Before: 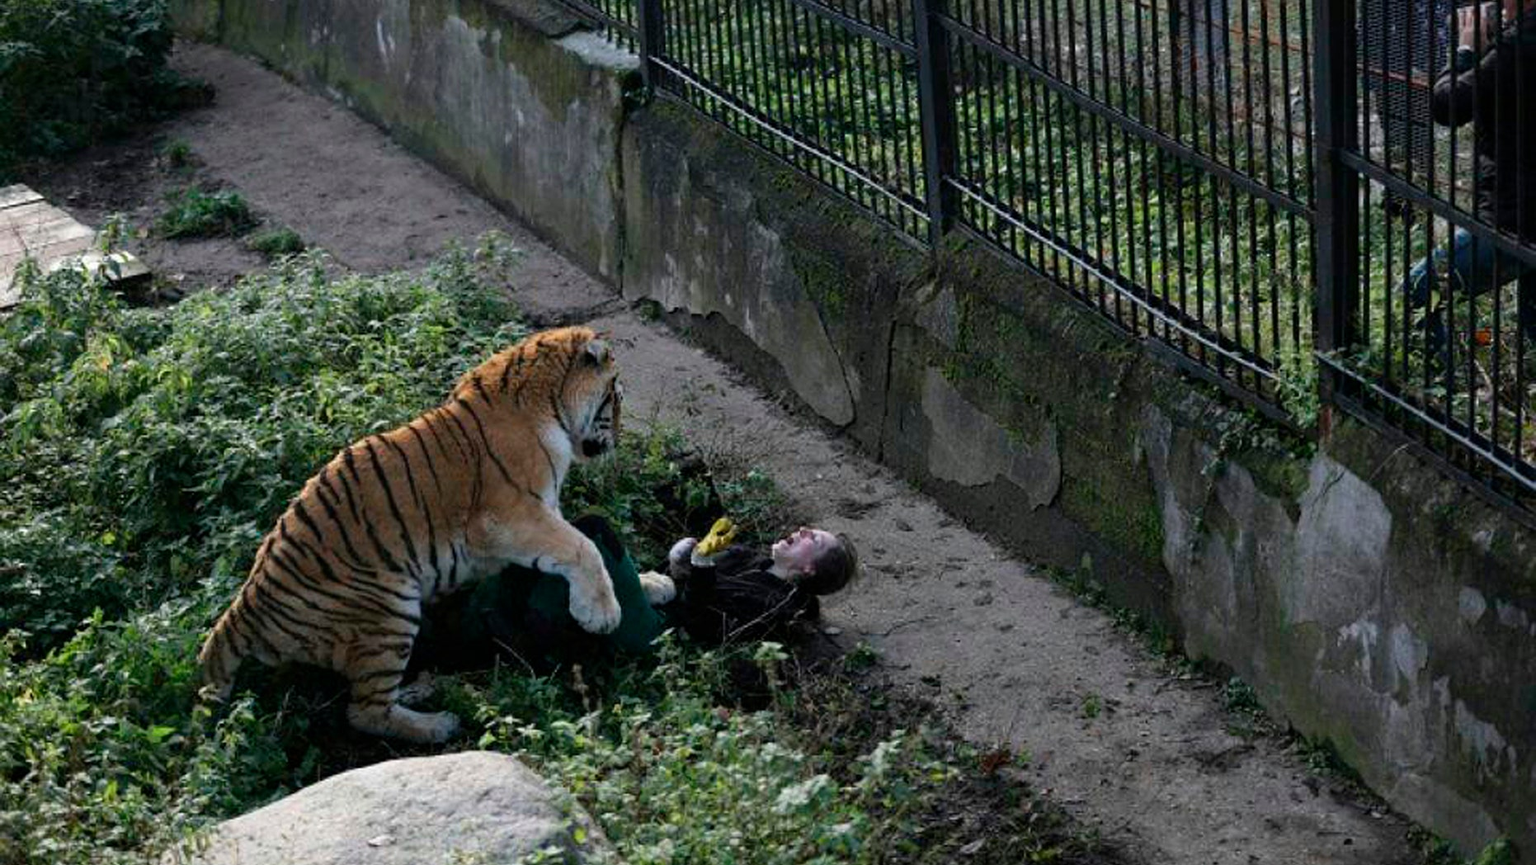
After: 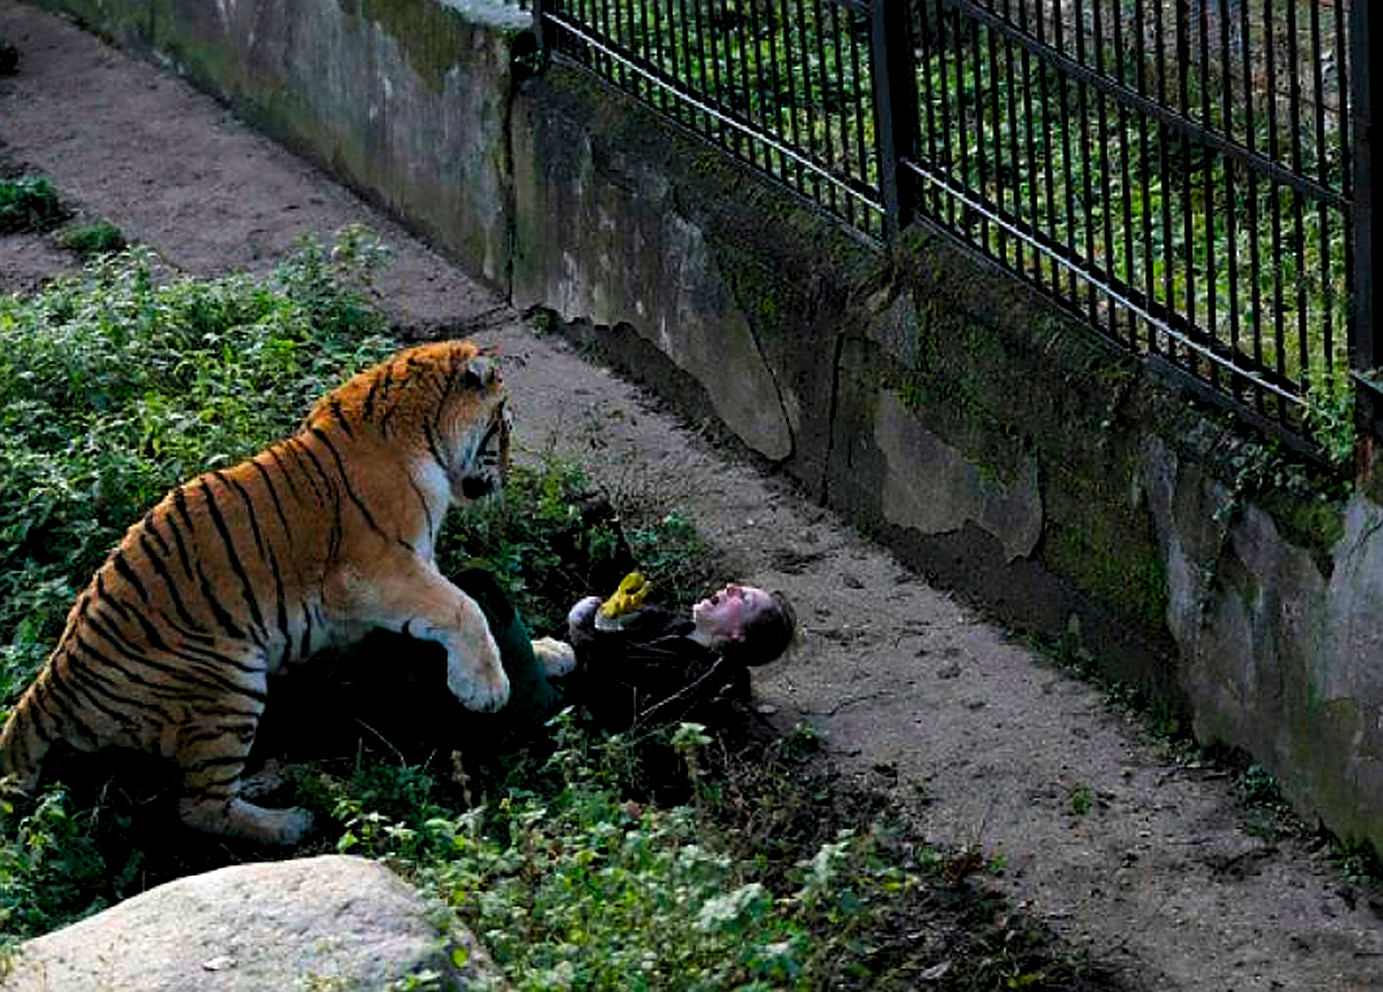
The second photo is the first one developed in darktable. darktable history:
contrast brightness saturation: saturation 0.131
levels: levels [0.062, 0.494, 0.925]
tone equalizer: edges refinement/feathering 500, mask exposure compensation -1.57 EV, preserve details no
crop and rotate: left 13.097%, top 5.248%, right 12.615%
color zones: curves: ch0 [(0, 0.425) (0.143, 0.422) (0.286, 0.42) (0.429, 0.419) (0.571, 0.419) (0.714, 0.42) (0.857, 0.422) (1, 0.425)]; ch1 [(0, 0.666) (0.143, 0.669) (0.286, 0.671) (0.429, 0.67) (0.571, 0.67) (0.714, 0.67) (0.857, 0.67) (1, 0.666)]
sharpen: on, module defaults
